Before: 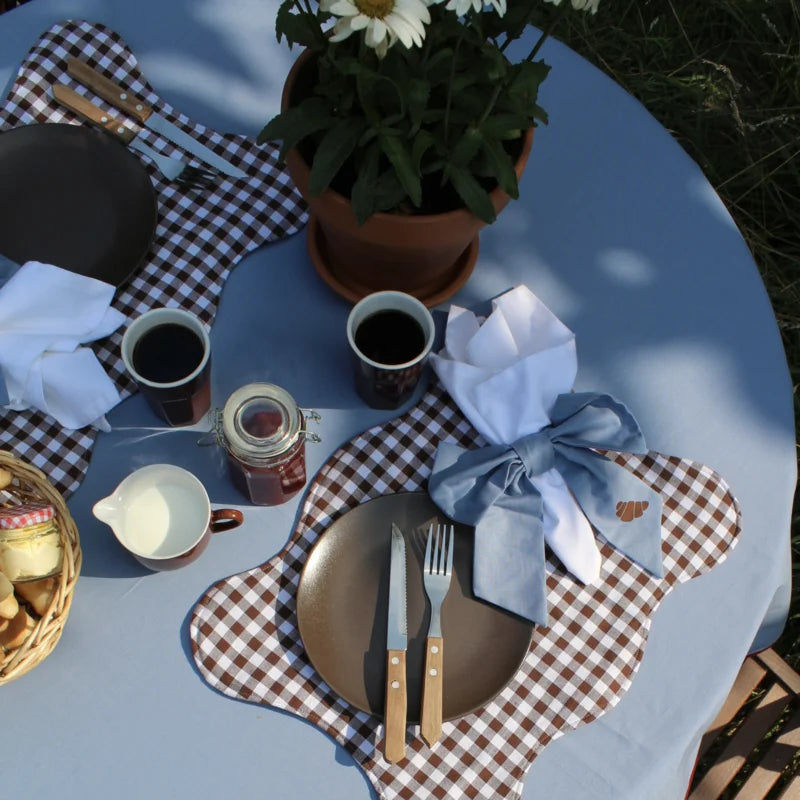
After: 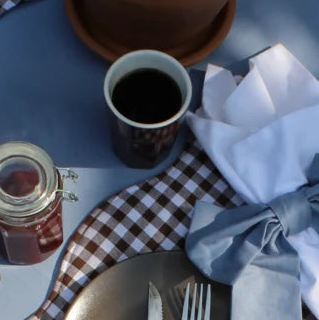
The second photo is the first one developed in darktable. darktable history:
crop: left 30.45%, top 30.207%, right 29.653%, bottom 29.788%
